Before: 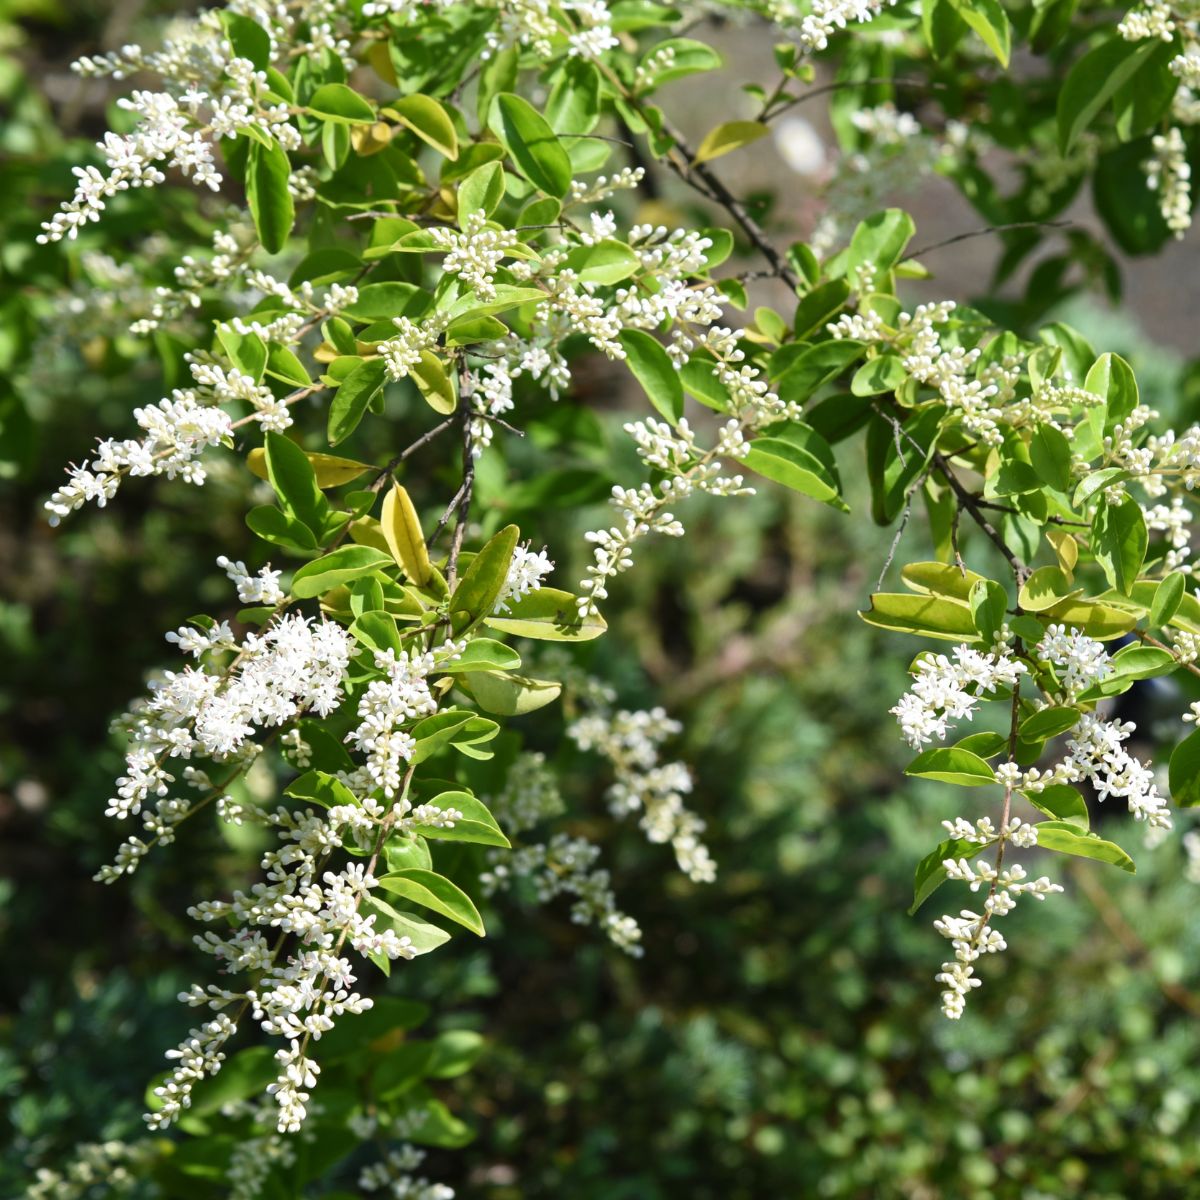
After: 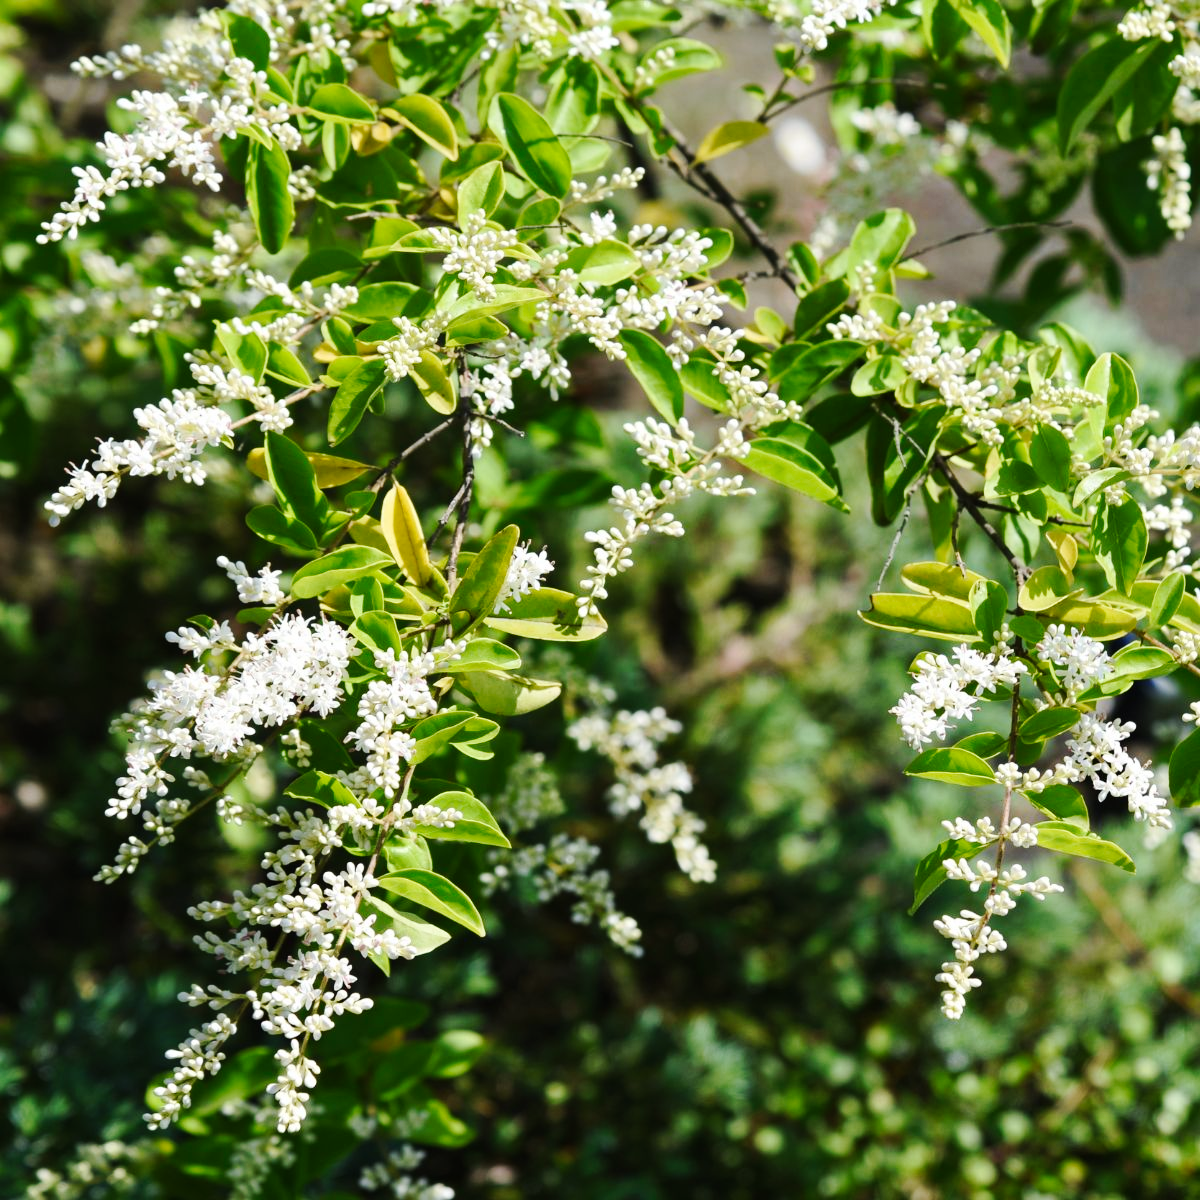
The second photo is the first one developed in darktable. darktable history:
tone curve: curves: ch0 [(0, 0) (0.126, 0.086) (0.338, 0.327) (0.494, 0.55) (0.703, 0.762) (1, 1)]; ch1 [(0, 0) (0.346, 0.324) (0.45, 0.431) (0.5, 0.5) (0.522, 0.517) (0.55, 0.578) (1, 1)]; ch2 [(0, 0) (0.44, 0.424) (0.501, 0.499) (0.554, 0.563) (0.622, 0.667) (0.707, 0.746) (1, 1)], preserve colors none
